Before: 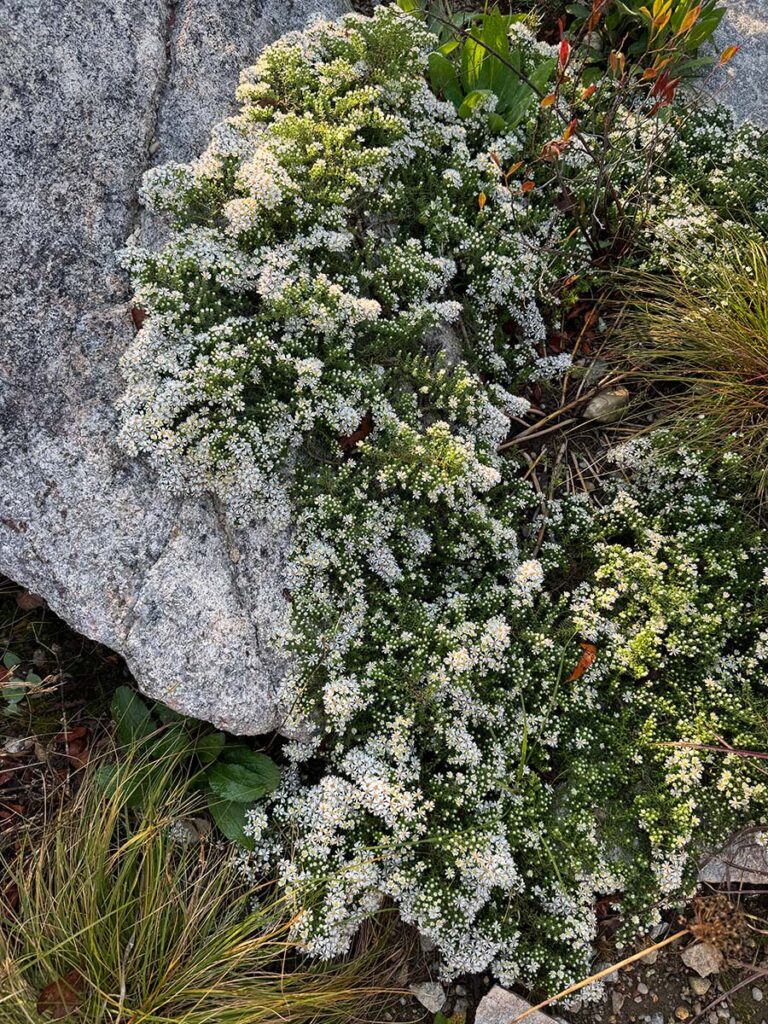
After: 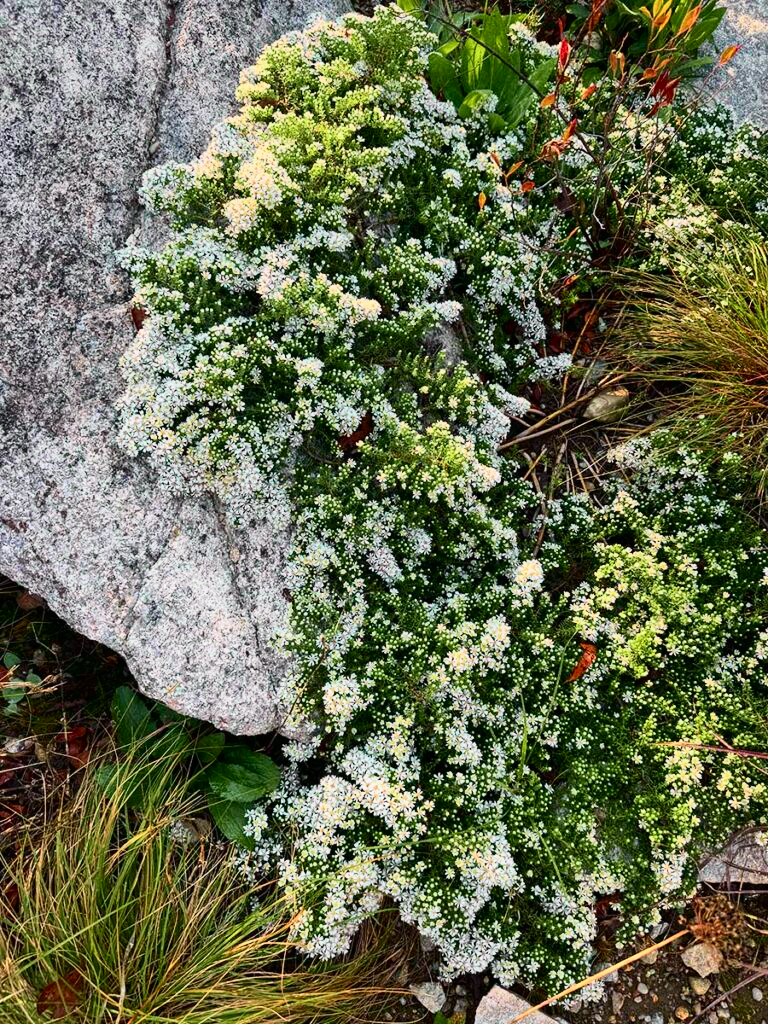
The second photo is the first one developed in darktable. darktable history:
tone curve: curves: ch0 [(0, 0.003) (0.044, 0.025) (0.12, 0.089) (0.197, 0.168) (0.281, 0.273) (0.468, 0.548) (0.583, 0.691) (0.701, 0.815) (0.86, 0.922) (1, 0.982)]; ch1 [(0, 0) (0.232, 0.214) (0.404, 0.376) (0.461, 0.425) (0.493, 0.481) (0.501, 0.5) (0.517, 0.524) (0.55, 0.585) (0.598, 0.651) (0.671, 0.735) (0.796, 0.85) (1, 1)]; ch2 [(0, 0) (0.249, 0.216) (0.357, 0.317) (0.448, 0.432) (0.478, 0.492) (0.498, 0.499) (0.517, 0.527) (0.537, 0.564) (0.569, 0.617) (0.61, 0.659) (0.706, 0.75) (0.808, 0.809) (0.991, 0.968)], color space Lab, independent channels, preserve colors none
